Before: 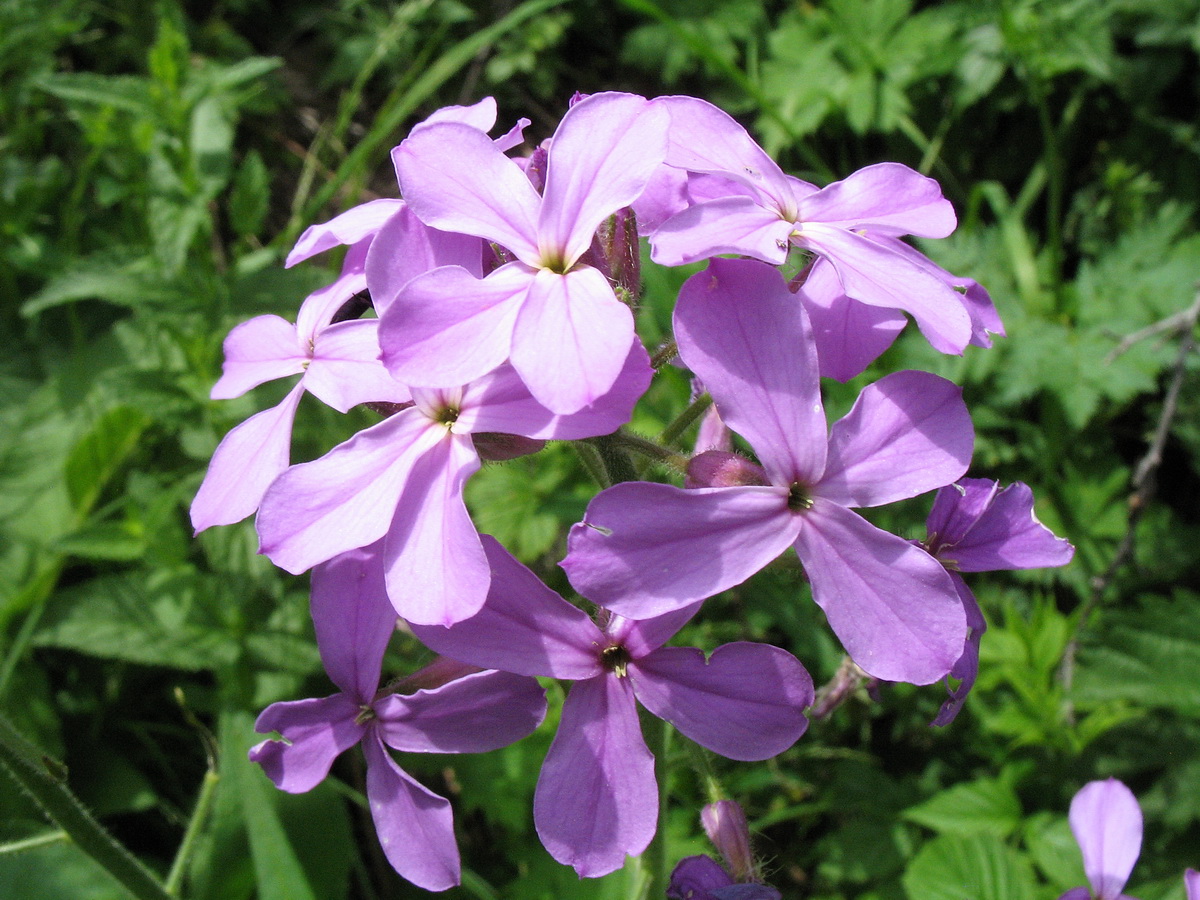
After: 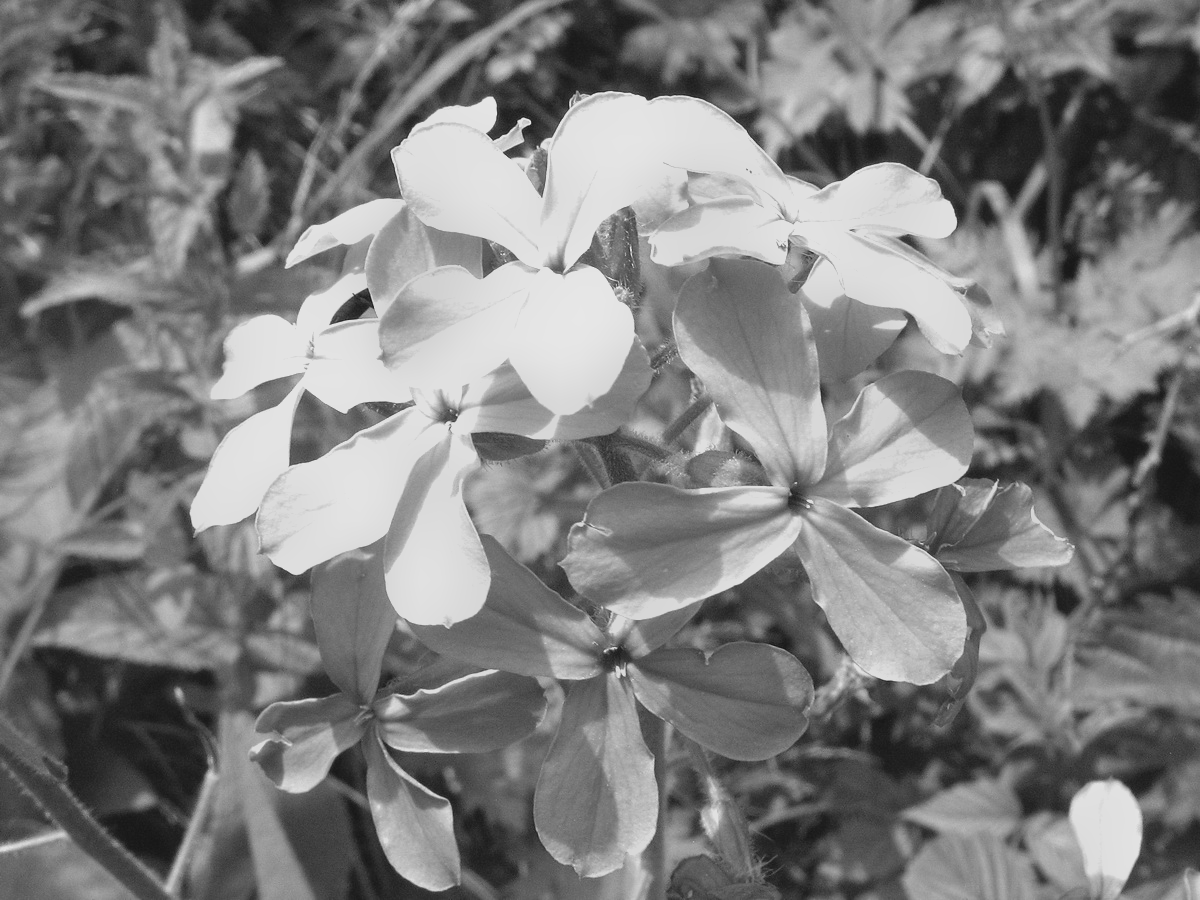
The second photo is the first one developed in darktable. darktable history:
lowpass: radius 0.1, contrast 0.85, saturation 1.1, unbound 0
monochrome: size 1
exposure: exposure 0.95 EV, compensate highlight preservation false
